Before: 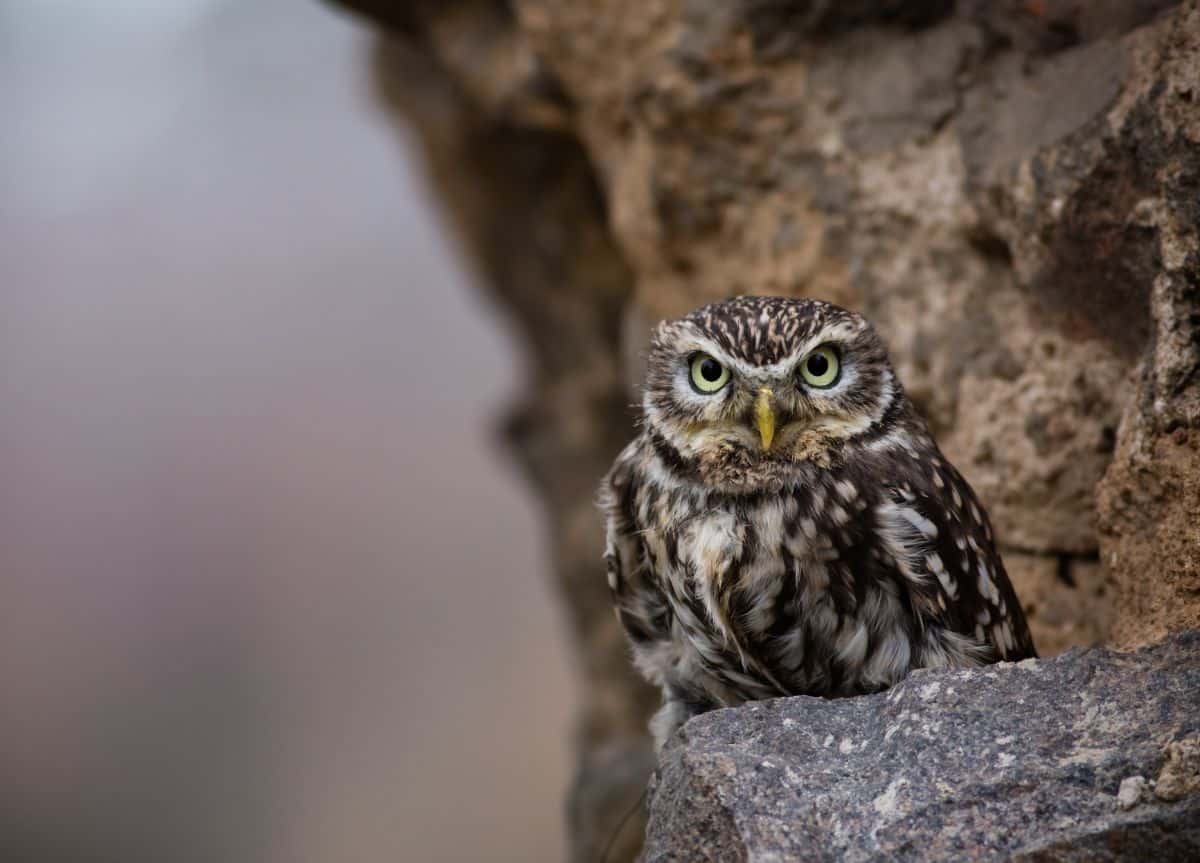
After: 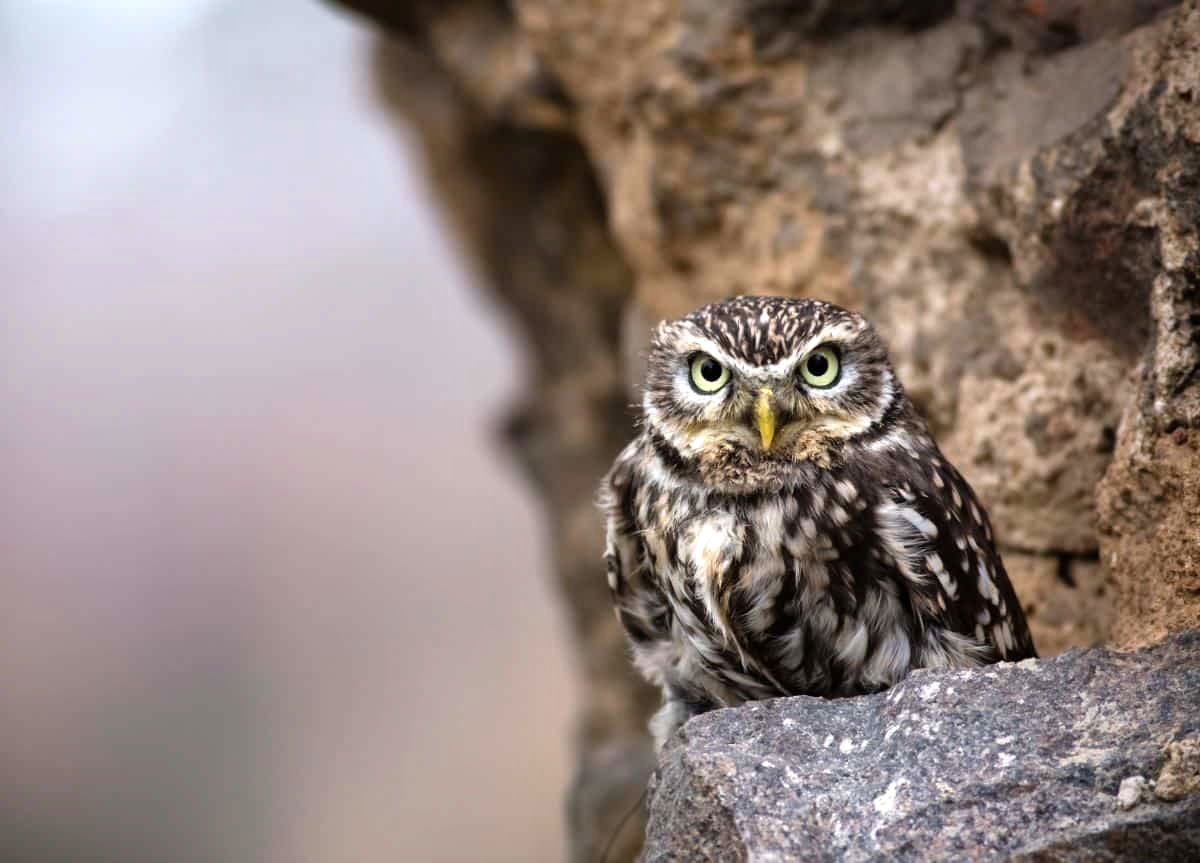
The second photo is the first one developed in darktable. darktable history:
tone equalizer: -8 EV -0.41 EV, -7 EV -0.358 EV, -6 EV -0.306 EV, -5 EV -0.205 EV, -3 EV 0.252 EV, -2 EV 0.306 EV, -1 EV 0.393 EV, +0 EV 0.401 EV
exposure: exposure 0.51 EV, compensate highlight preservation false
